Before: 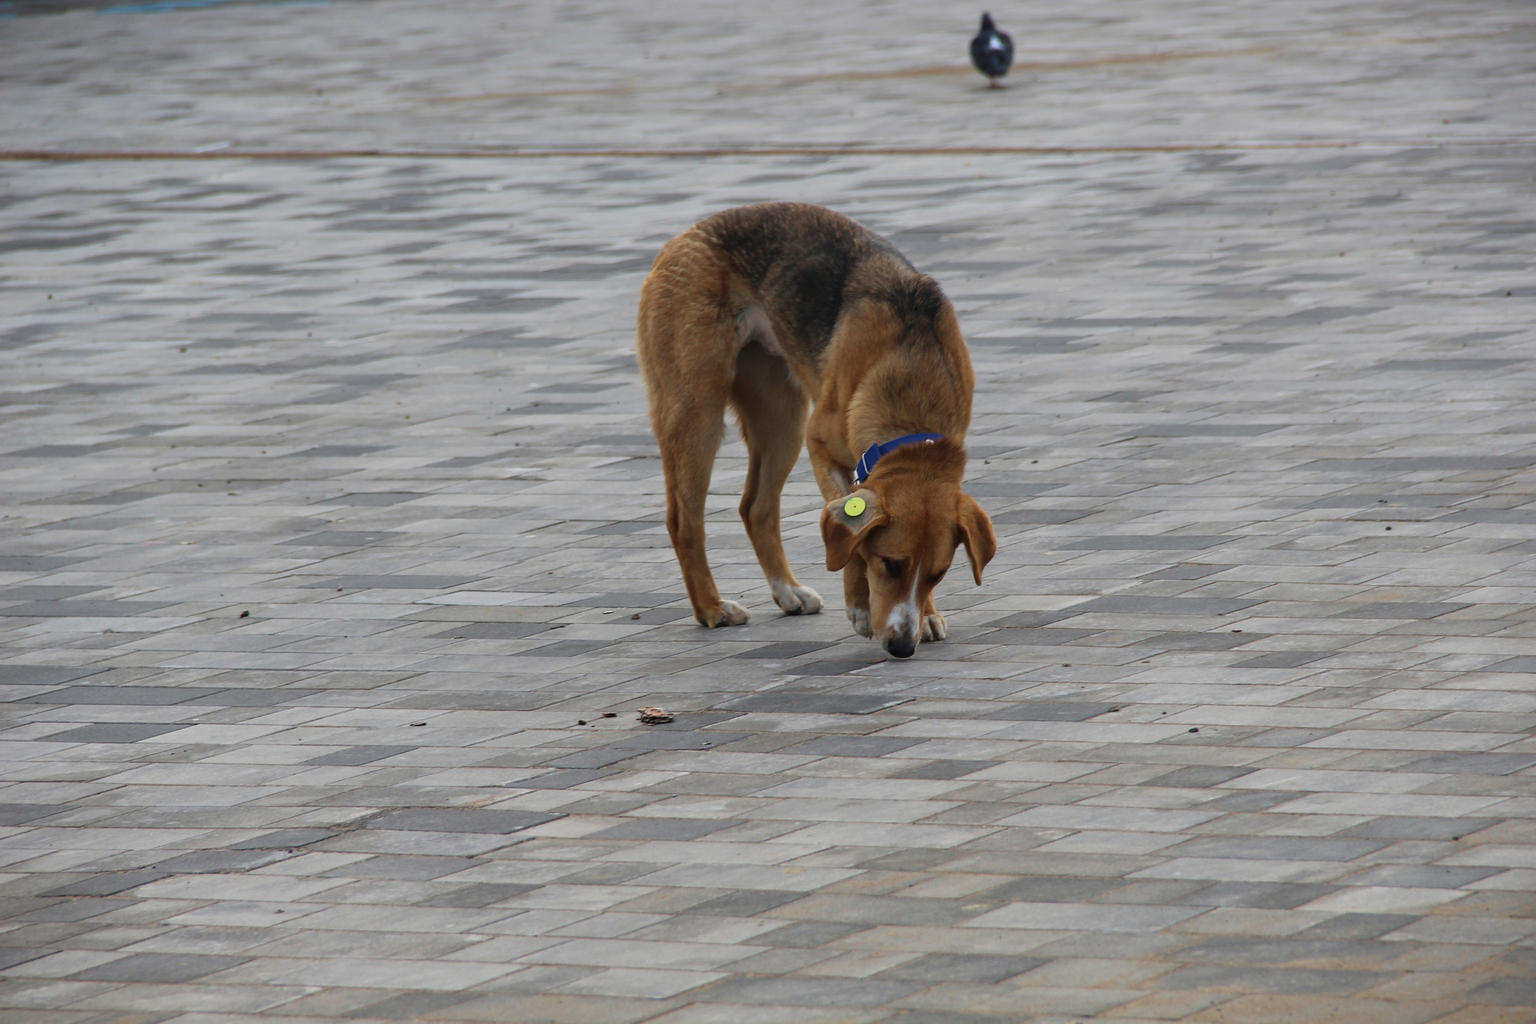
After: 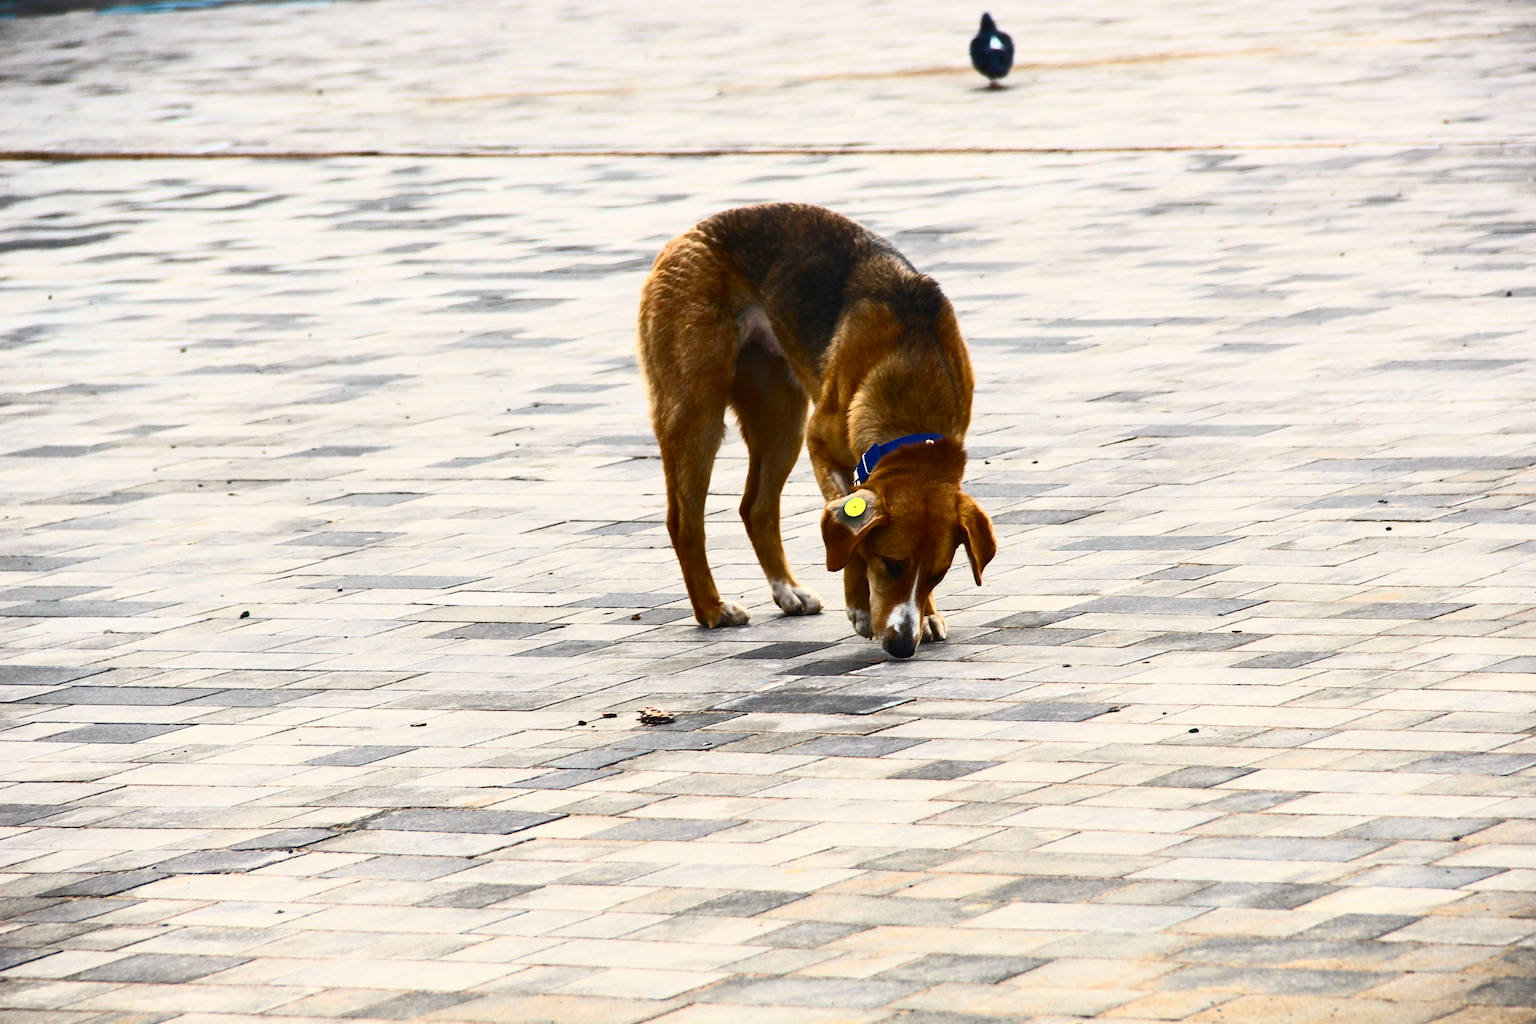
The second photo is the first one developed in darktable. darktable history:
contrast brightness saturation: contrast 0.629, brightness 0.334, saturation 0.147
color balance rgb: highlights gain › chroma 3.046%, highlights gain › hue 73.09°, perceptual saturation grading › global saturation 21.08%, perceptual saturation grading › highlights -19.784%, perceptual saturation grading › shadows 29.741%, perceptual brilliance grading › highlights 12.925%, perceptual brilliance grading › mid-tones 8.467%, perceptual brilliance grading › shadows -16.976%, global vibrance 14.778%
